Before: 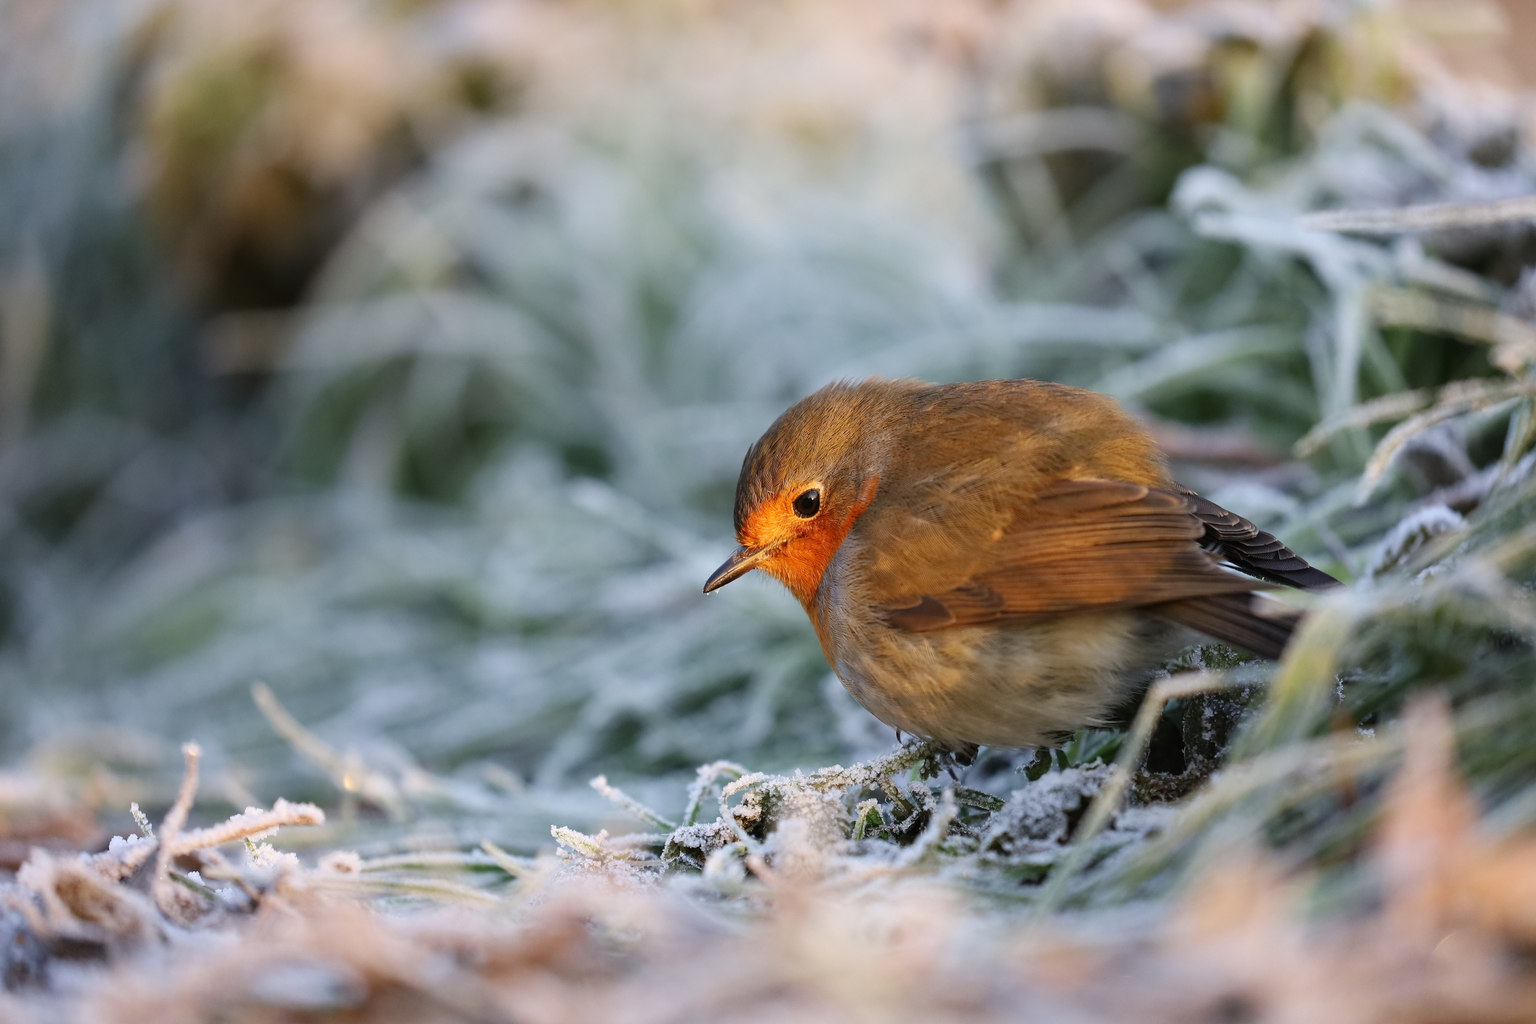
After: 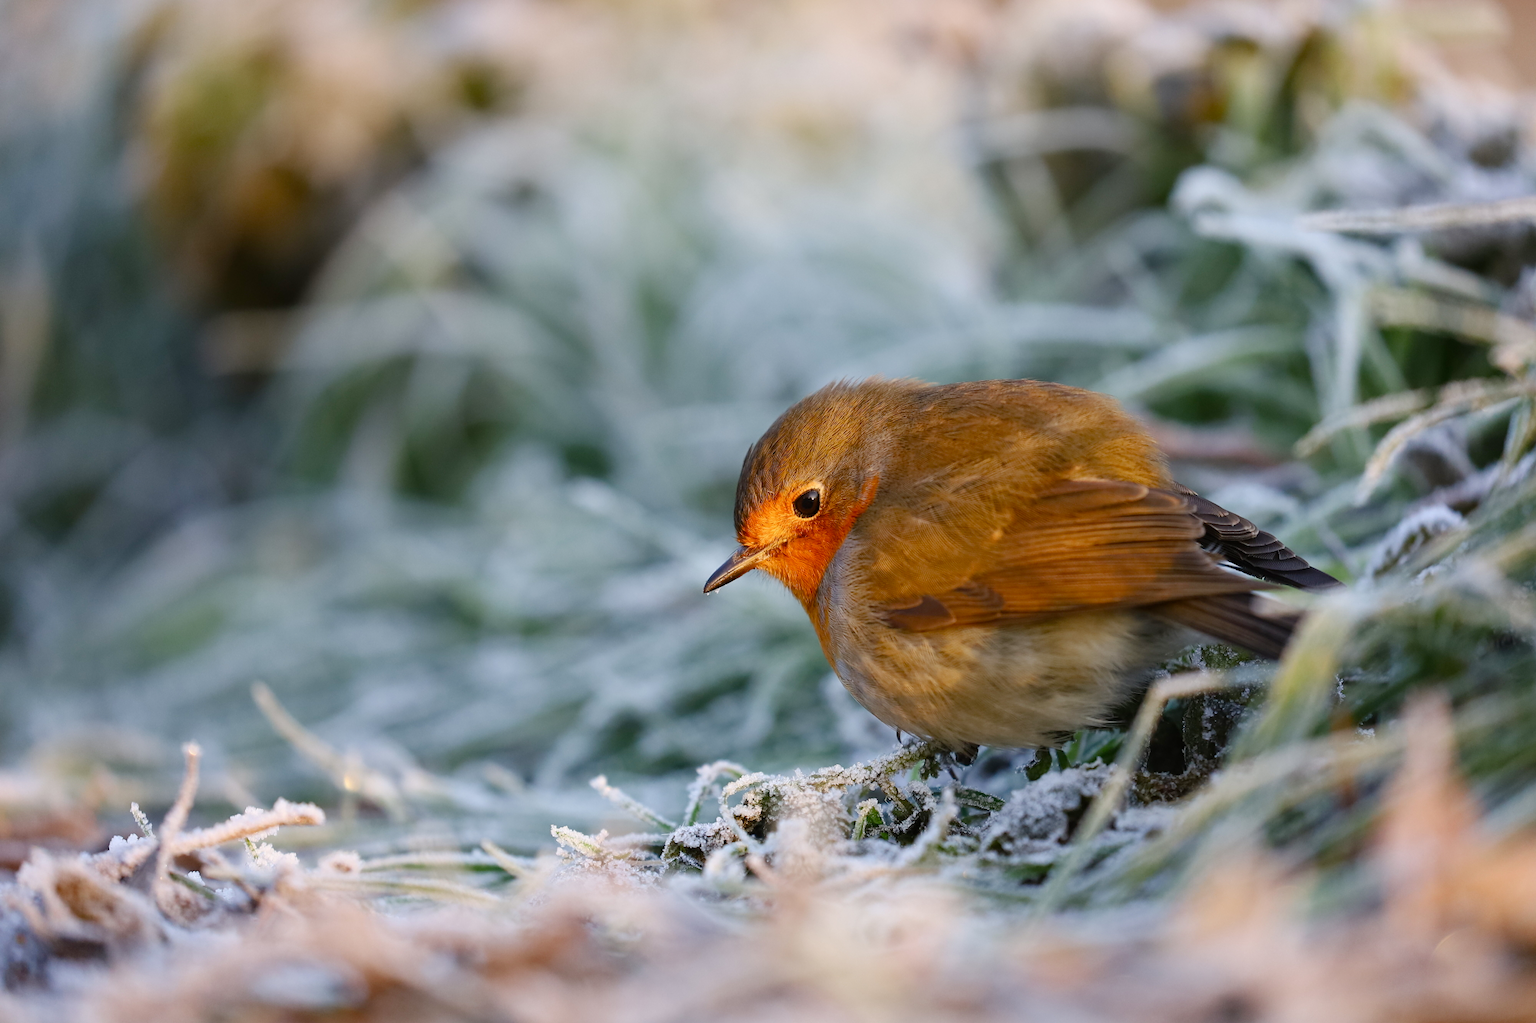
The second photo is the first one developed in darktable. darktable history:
color balance rgb: power › hue 311.86°, perceptual saturation grading › global saturation 20%, perceptual saturation grading › highlights -24.991%, perceptual saturation grading › shadows 25.144%
